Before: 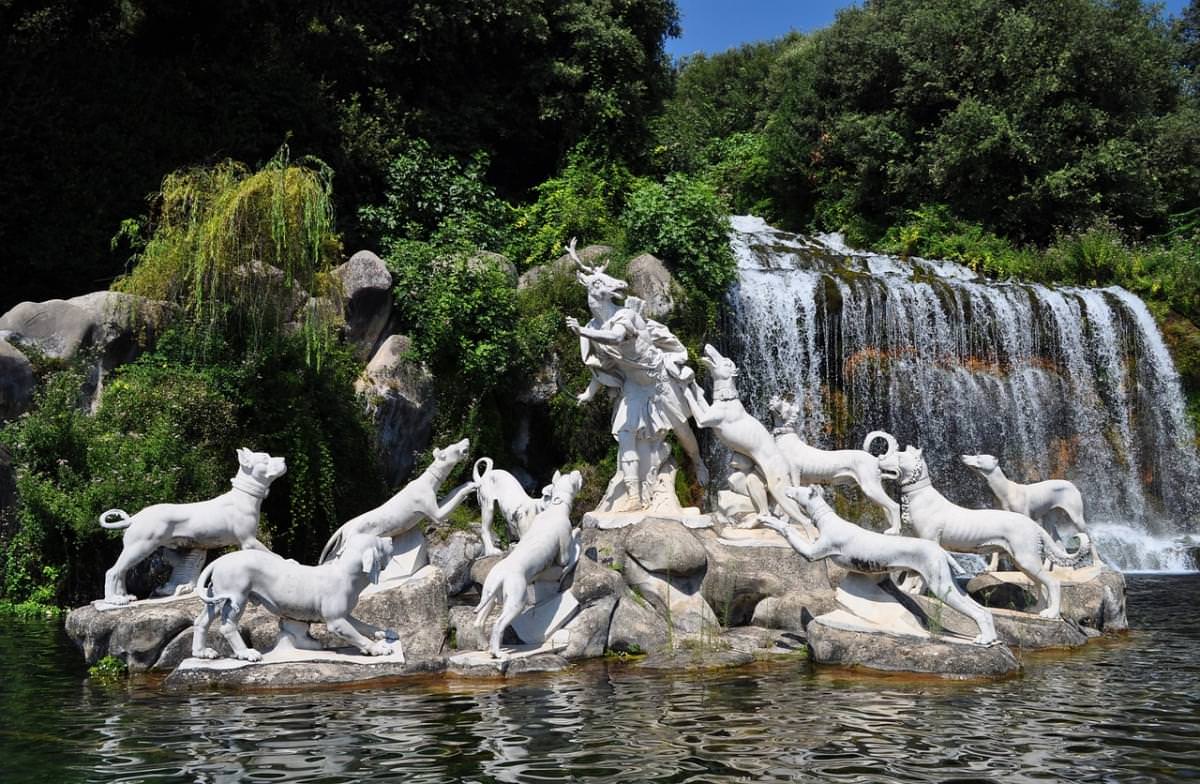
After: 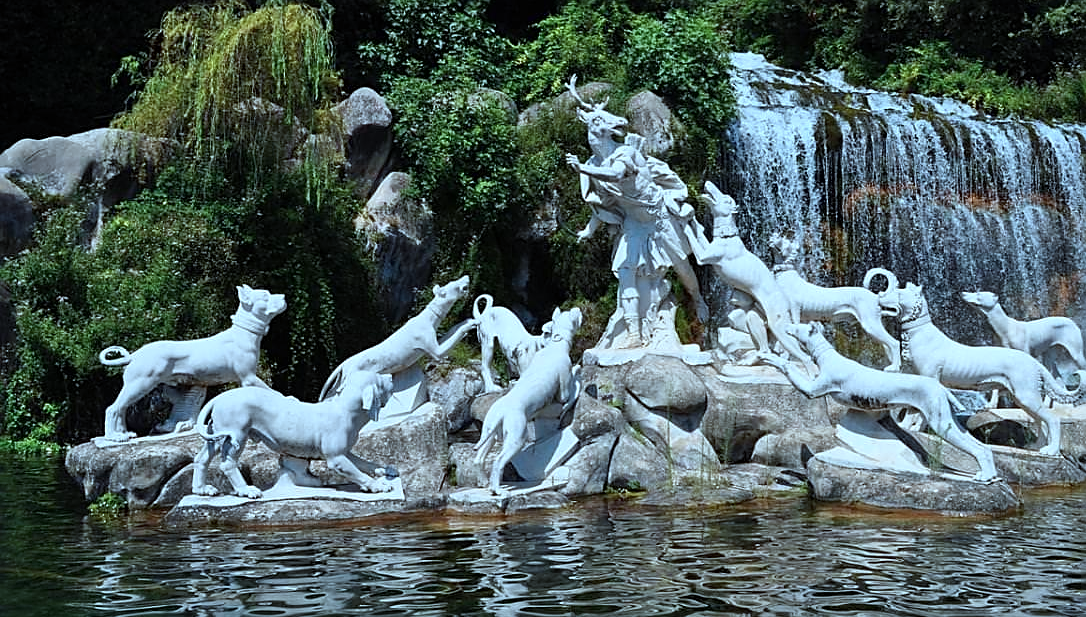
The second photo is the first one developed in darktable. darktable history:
crop: top 20.916%, right 9.437%, bottom 0.316%
color correction: highlights a* -10.69, highlights b* -19.19
sharpen: on, module defaults
